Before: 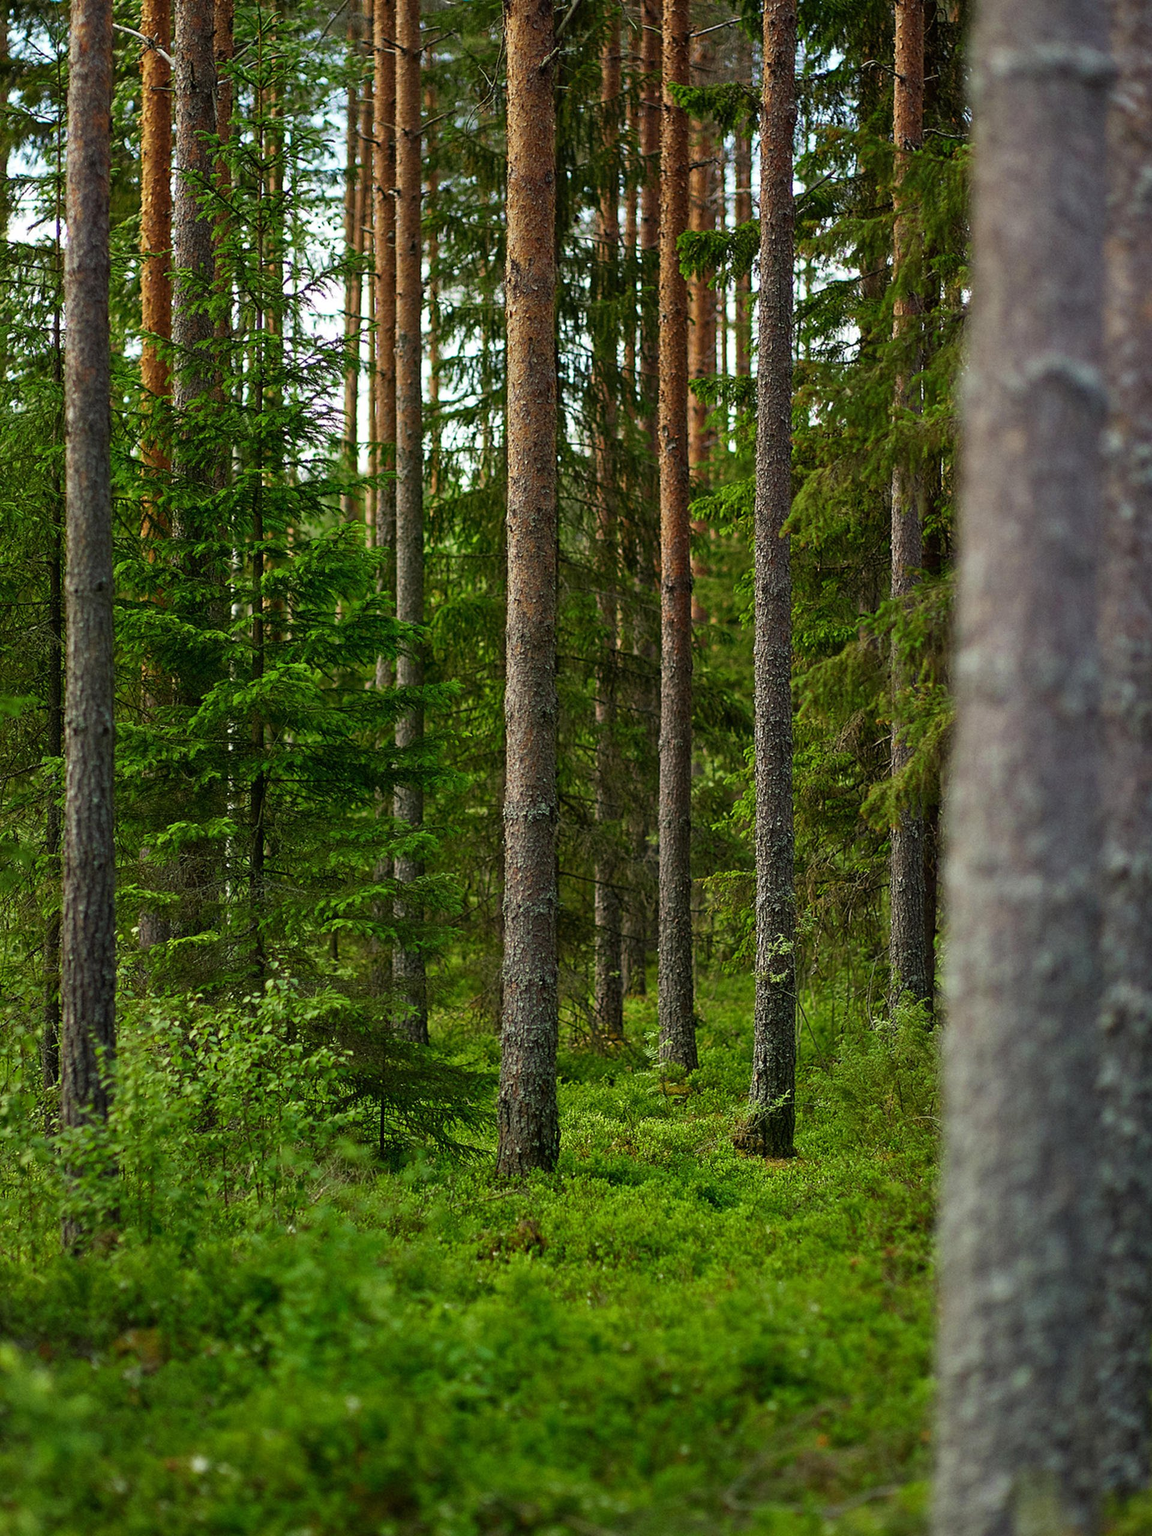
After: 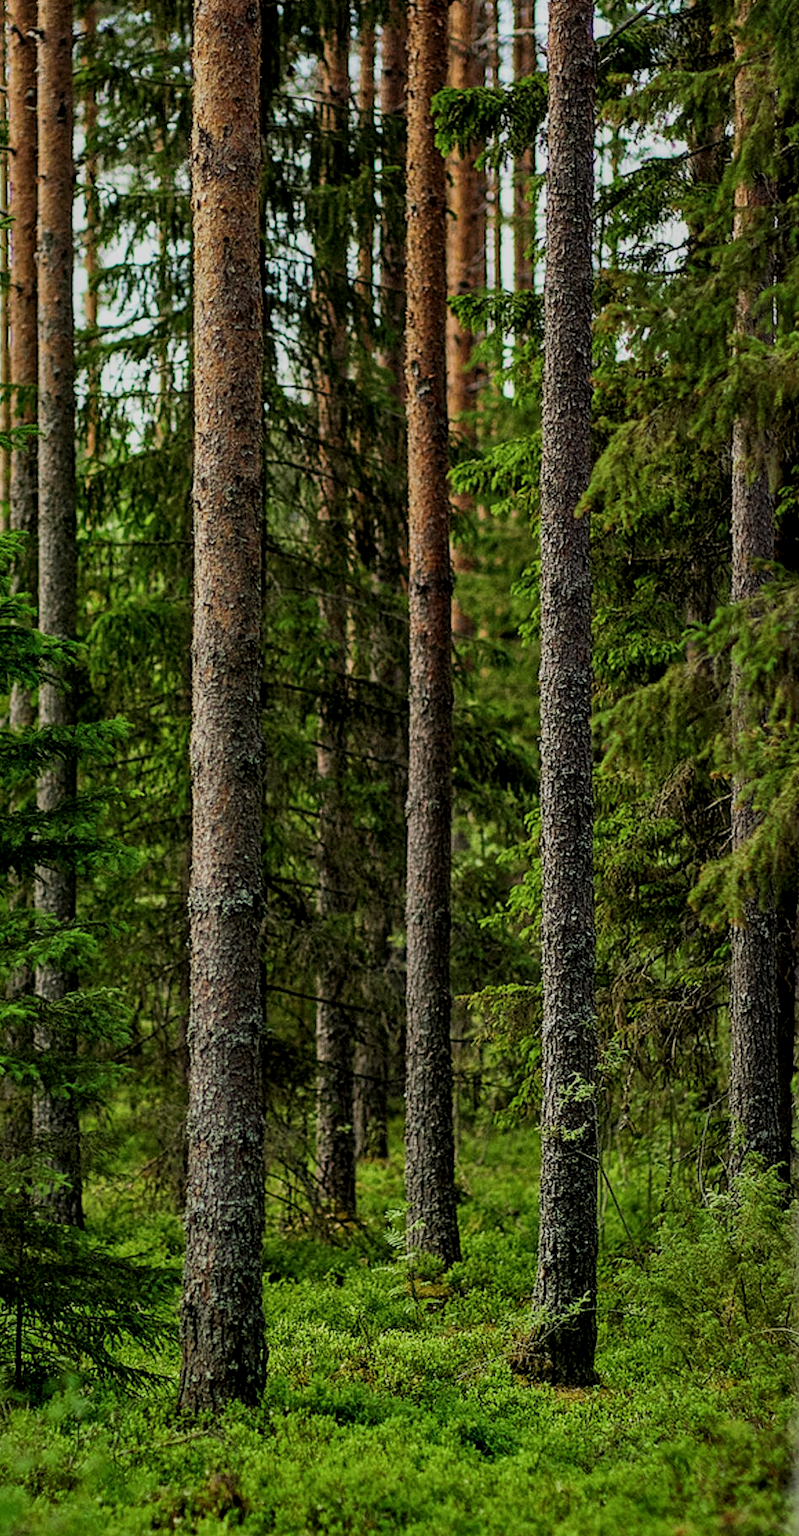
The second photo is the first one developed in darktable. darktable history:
filmic rgb: black relative exposure -7.65 EV, white relative exposure 4.56 EV, hardness 3.61, contrast 1.05
crop: left 32.075%, top 10.976%, right 18.355%, bottom 17.596%
local contrast: on, module defaults
exposure: compensate highlight preservation false
